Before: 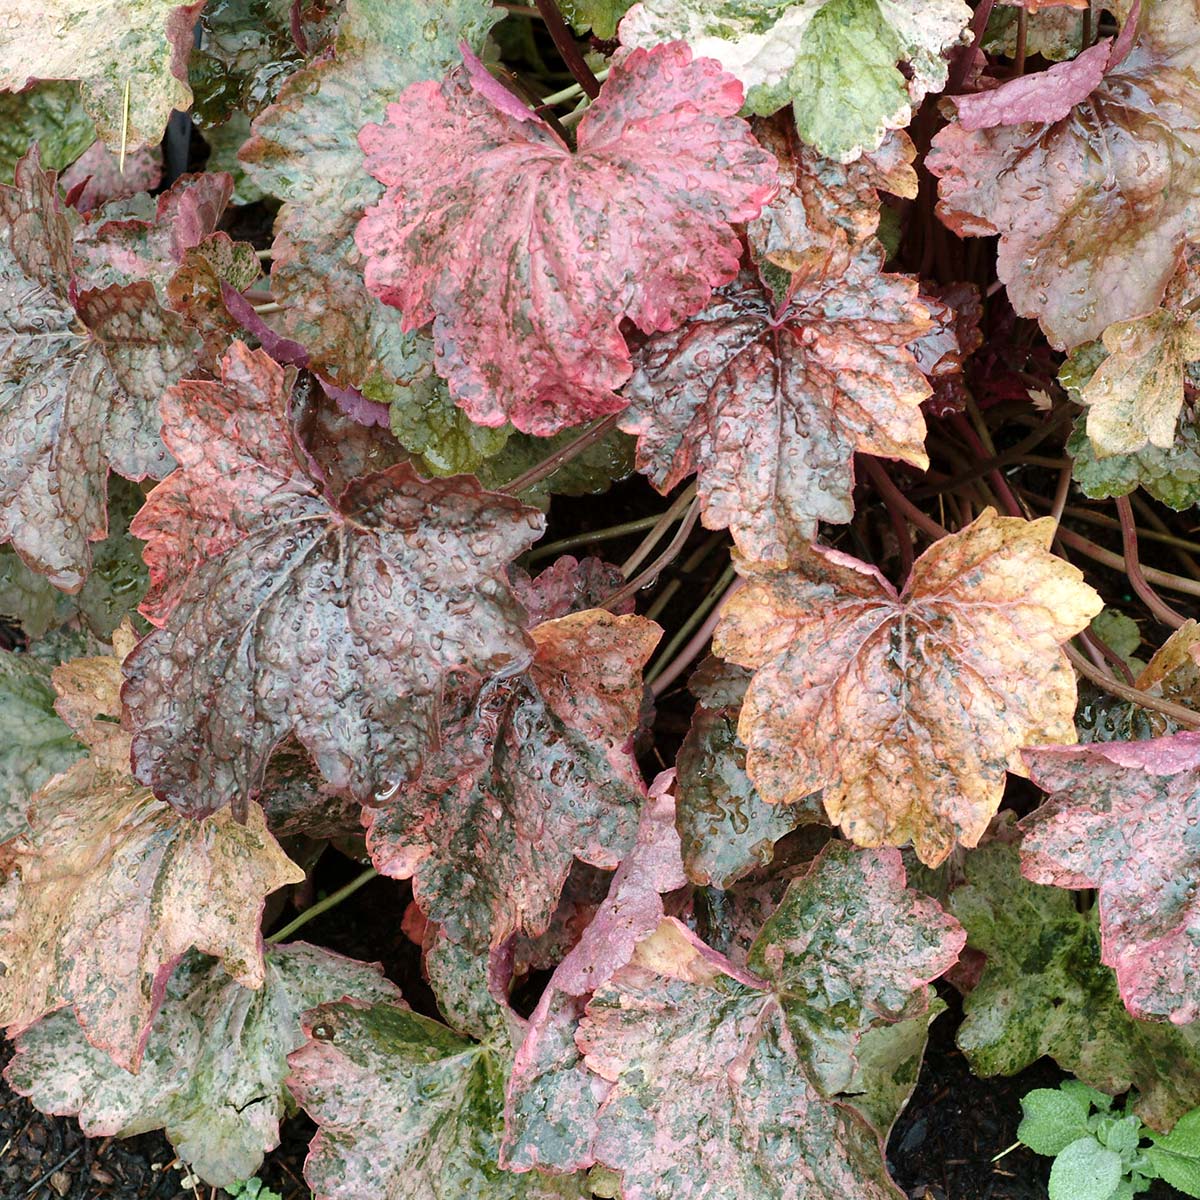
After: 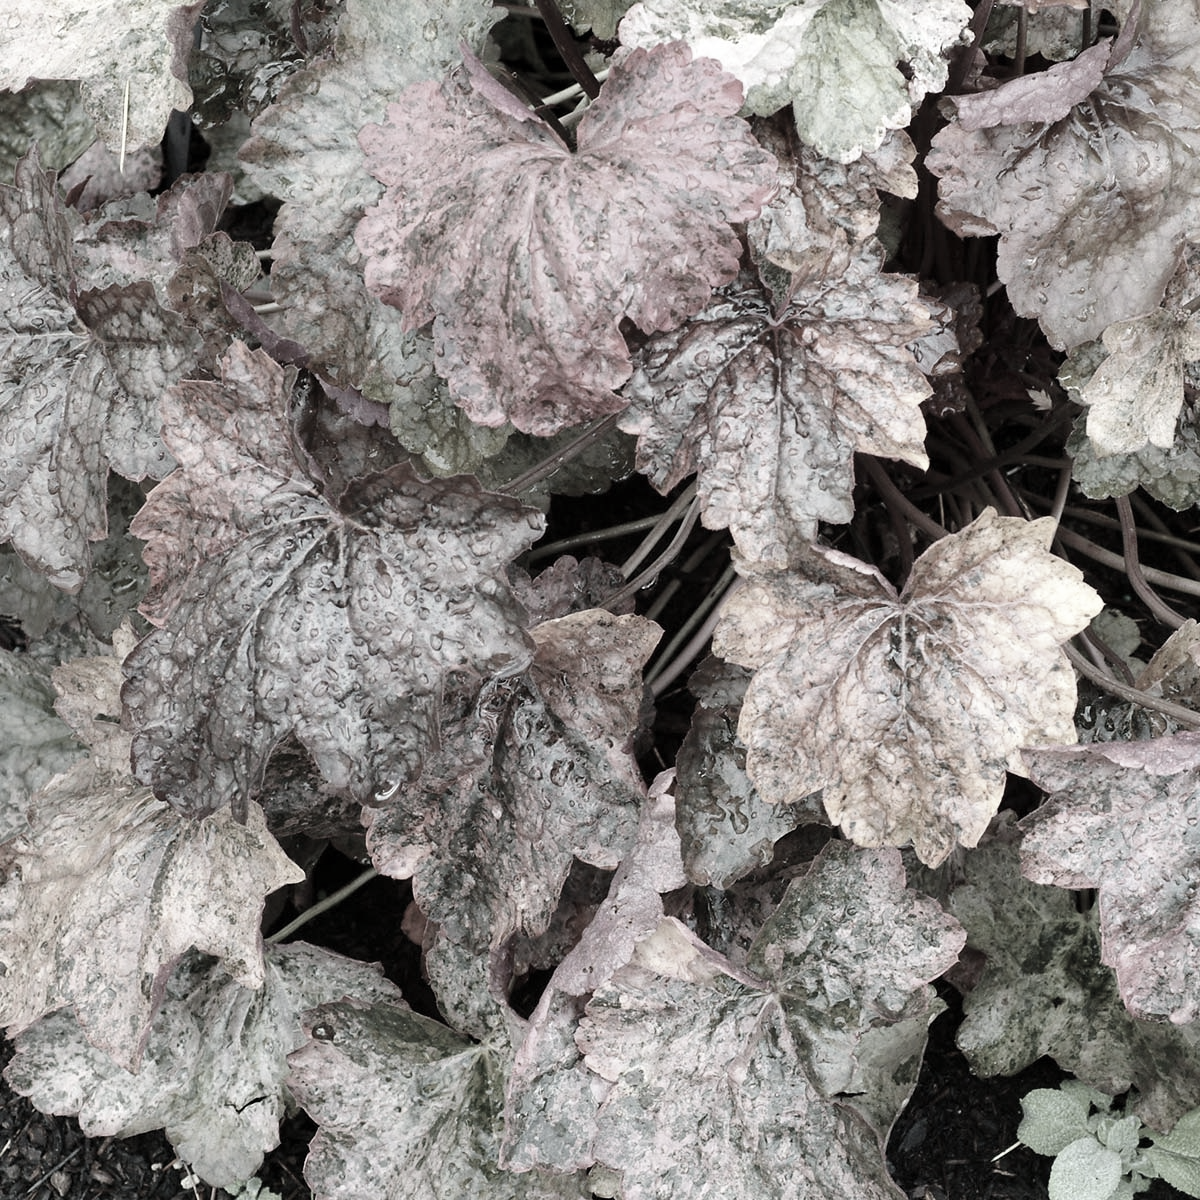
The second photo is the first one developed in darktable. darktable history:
contrast brightness saturation: contrast 0.1, brightness 0.02, saturation 0.02
color correction: saturation 0.2
